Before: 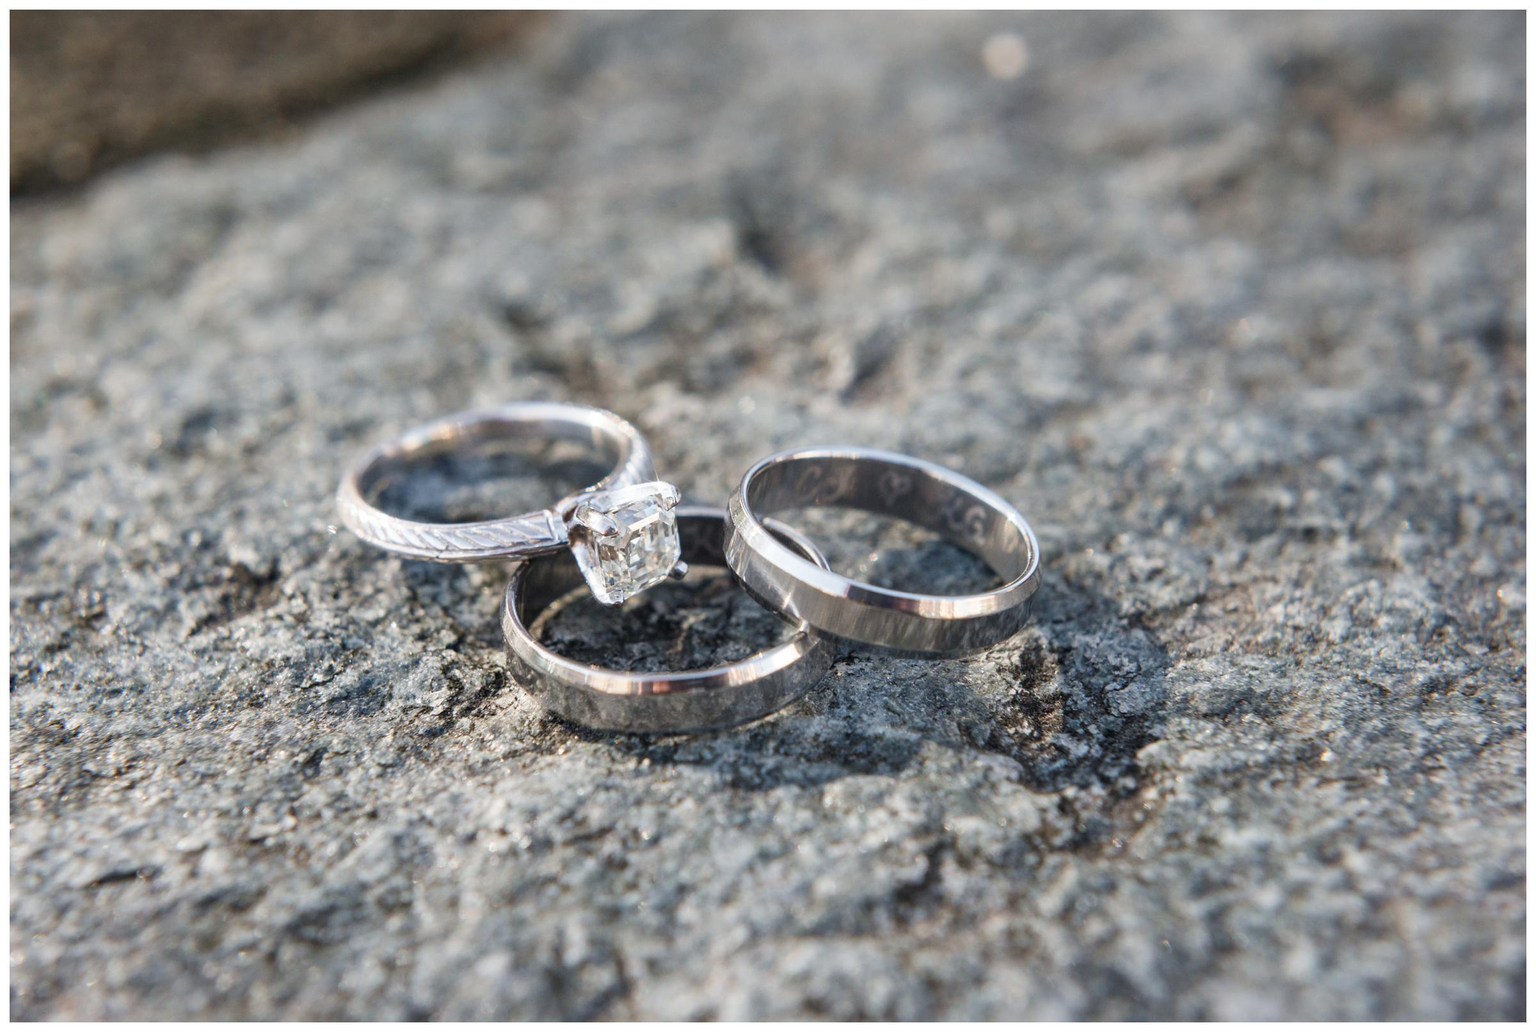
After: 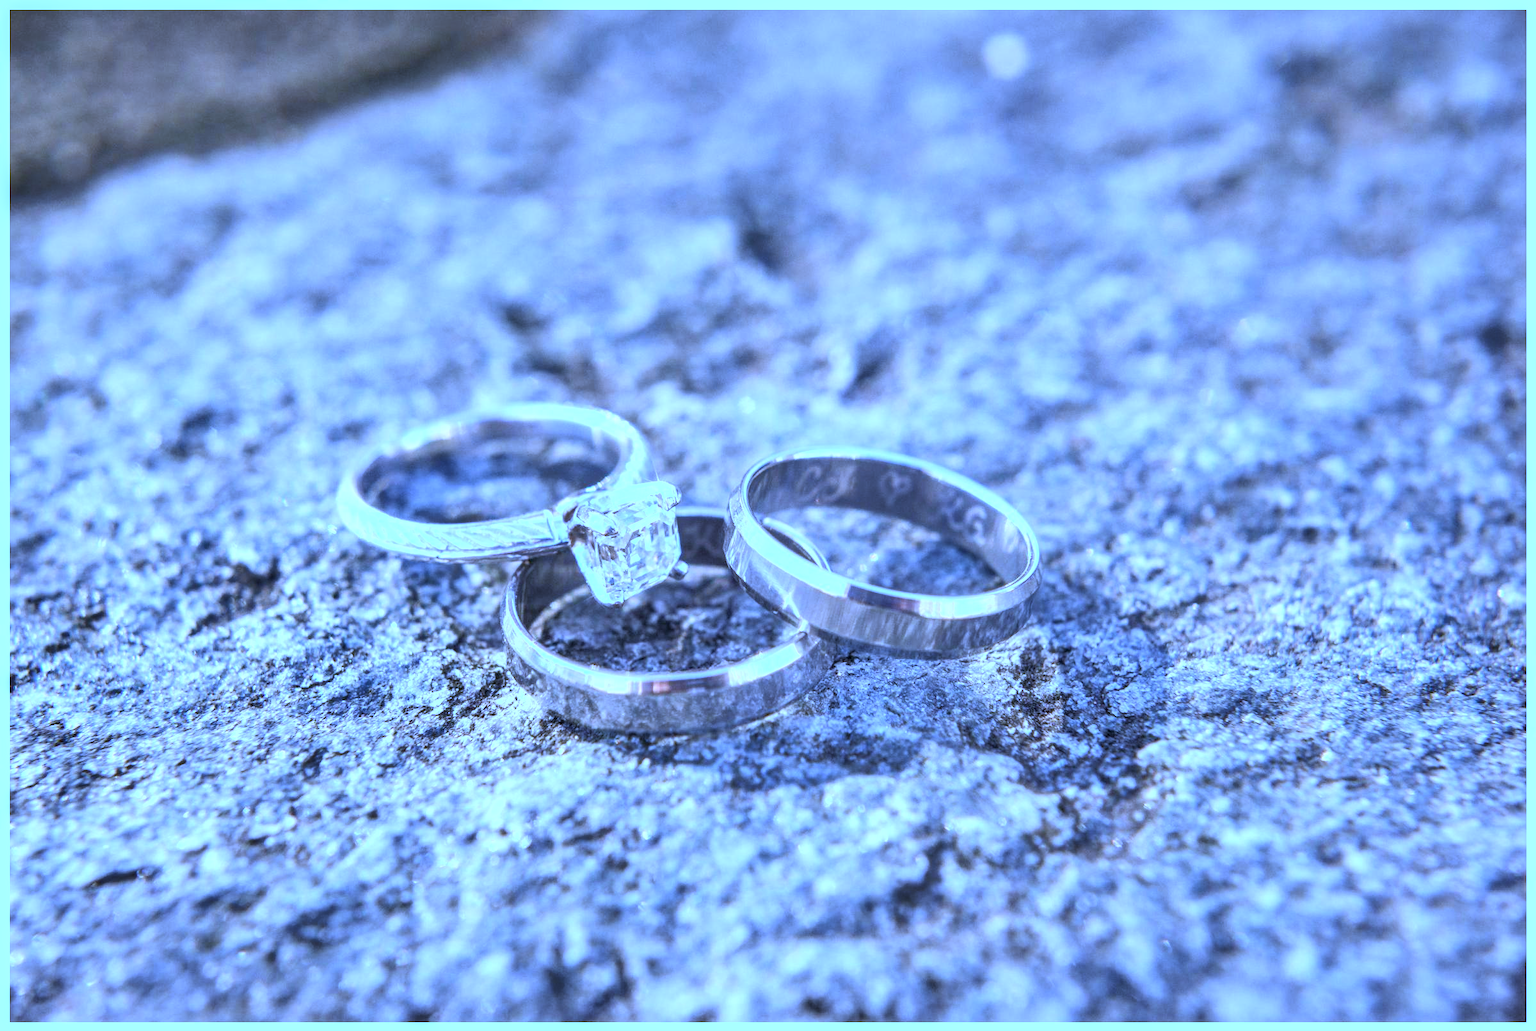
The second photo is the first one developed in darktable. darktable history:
white balance: red 0.766, blue 1.537
contrast brightness saturation: contrast 0.1, brightness 0.3, saturation 0.14
shadows and highlights: highlights color adjustment 0%, low approximation 0.01, soften with gaussian
tone equalizer: on, module defaults
exposure: black level correction 0.001, exposure 0.5 EV, compensate exposure bias true, compensate highlight preservation false
local contrast: on, module defaults
